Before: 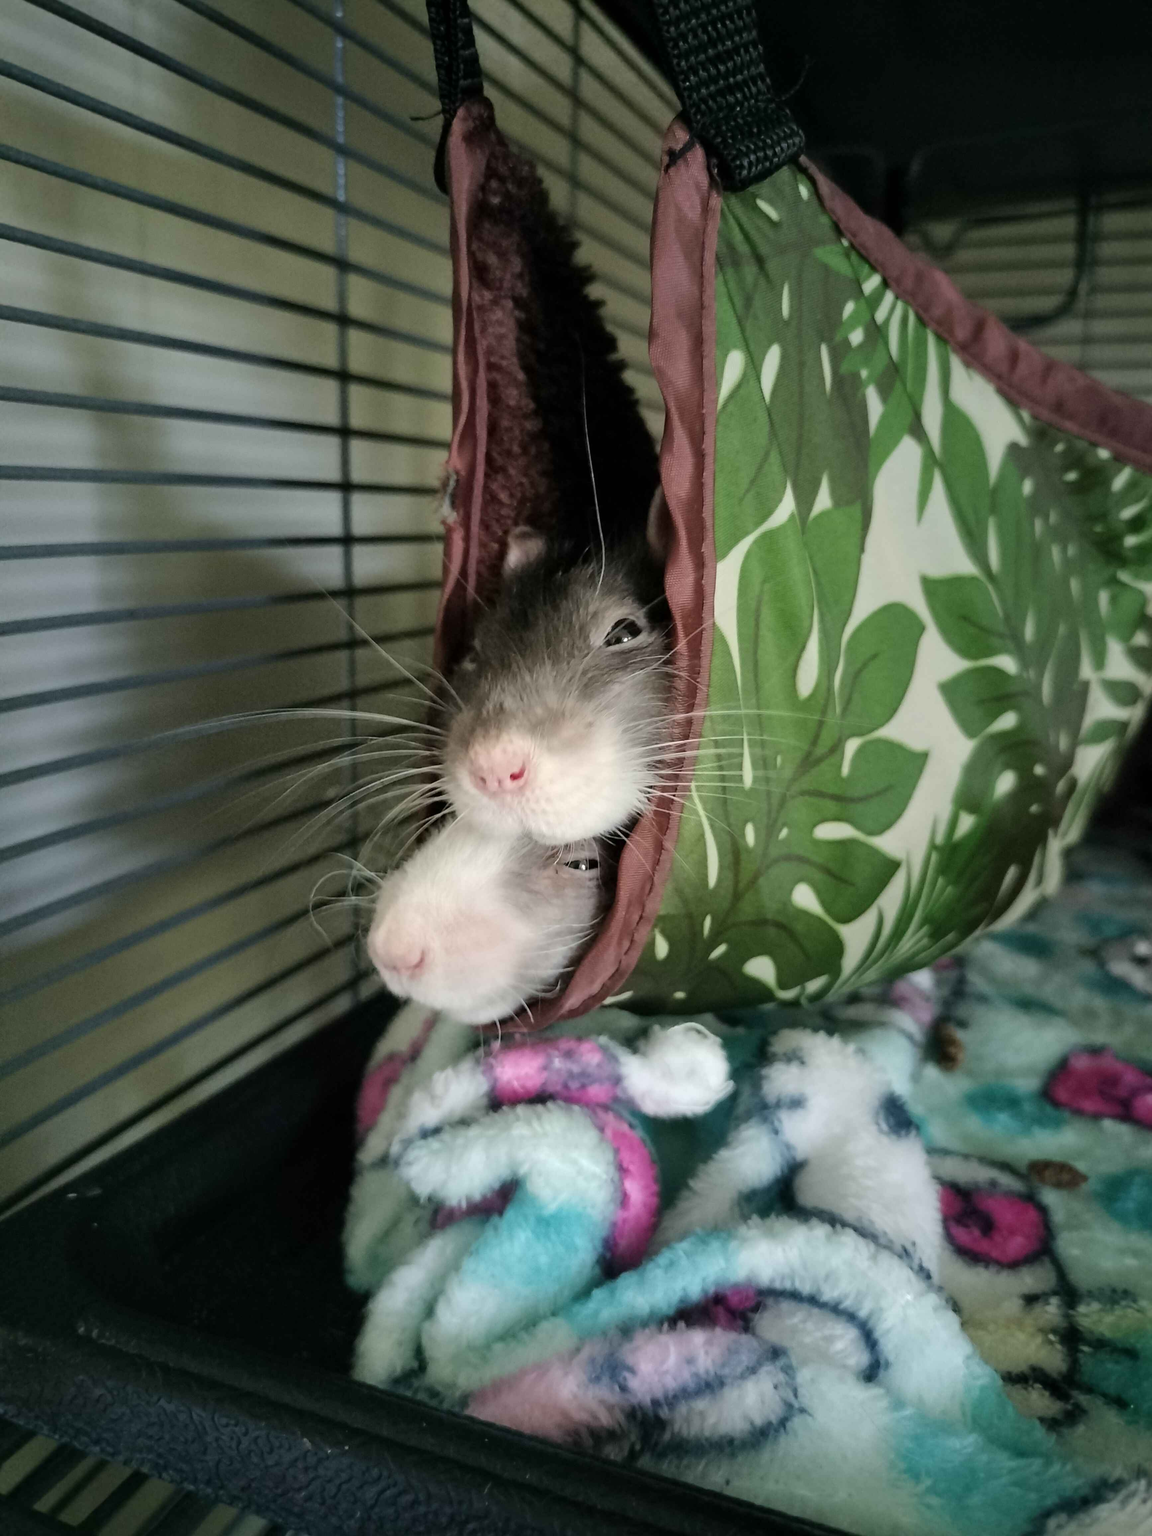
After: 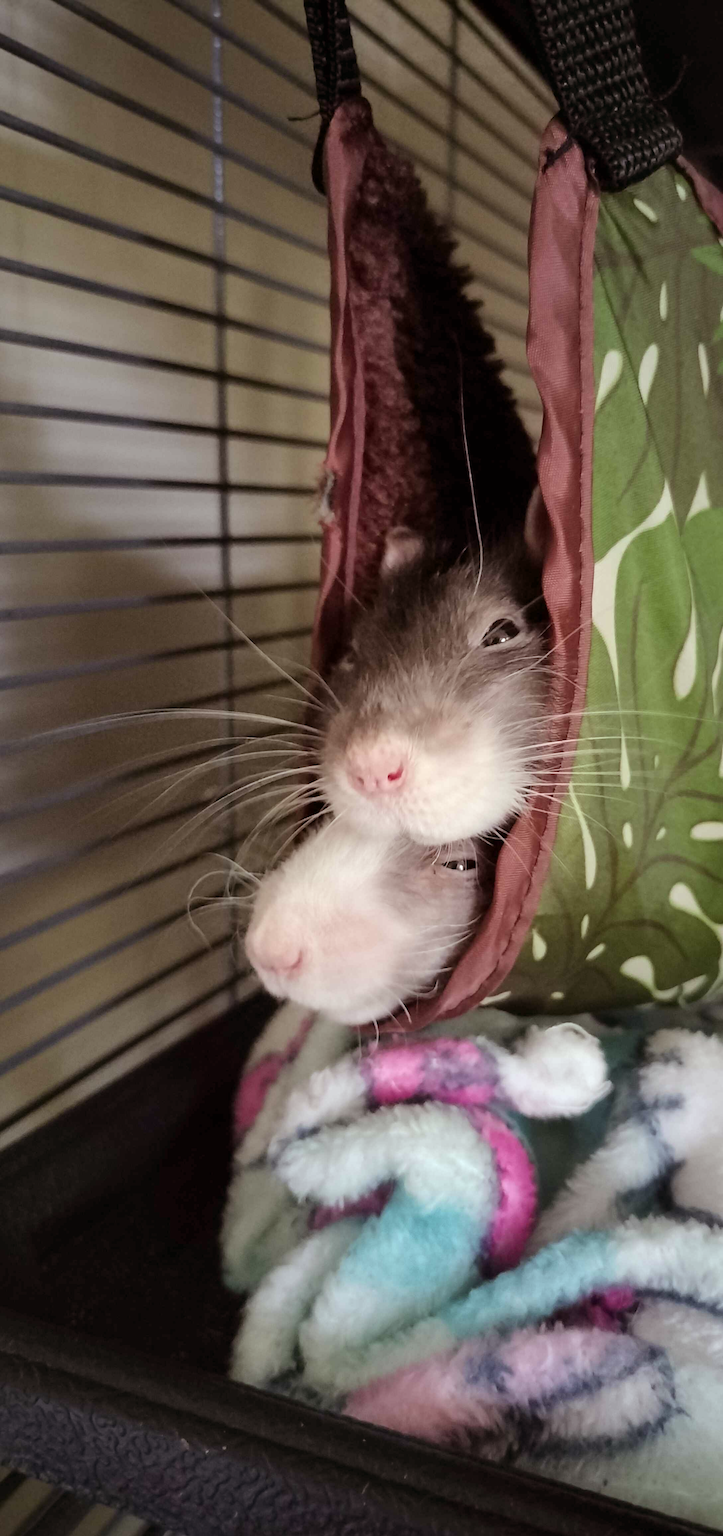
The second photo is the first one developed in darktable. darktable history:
rgb levels: mode RGB, independent channels, levels [[0, 0.474, 1], [0, 0.5, 1], [0, 0.5, 1]]
crop: left 10.644%, right 26.528%
